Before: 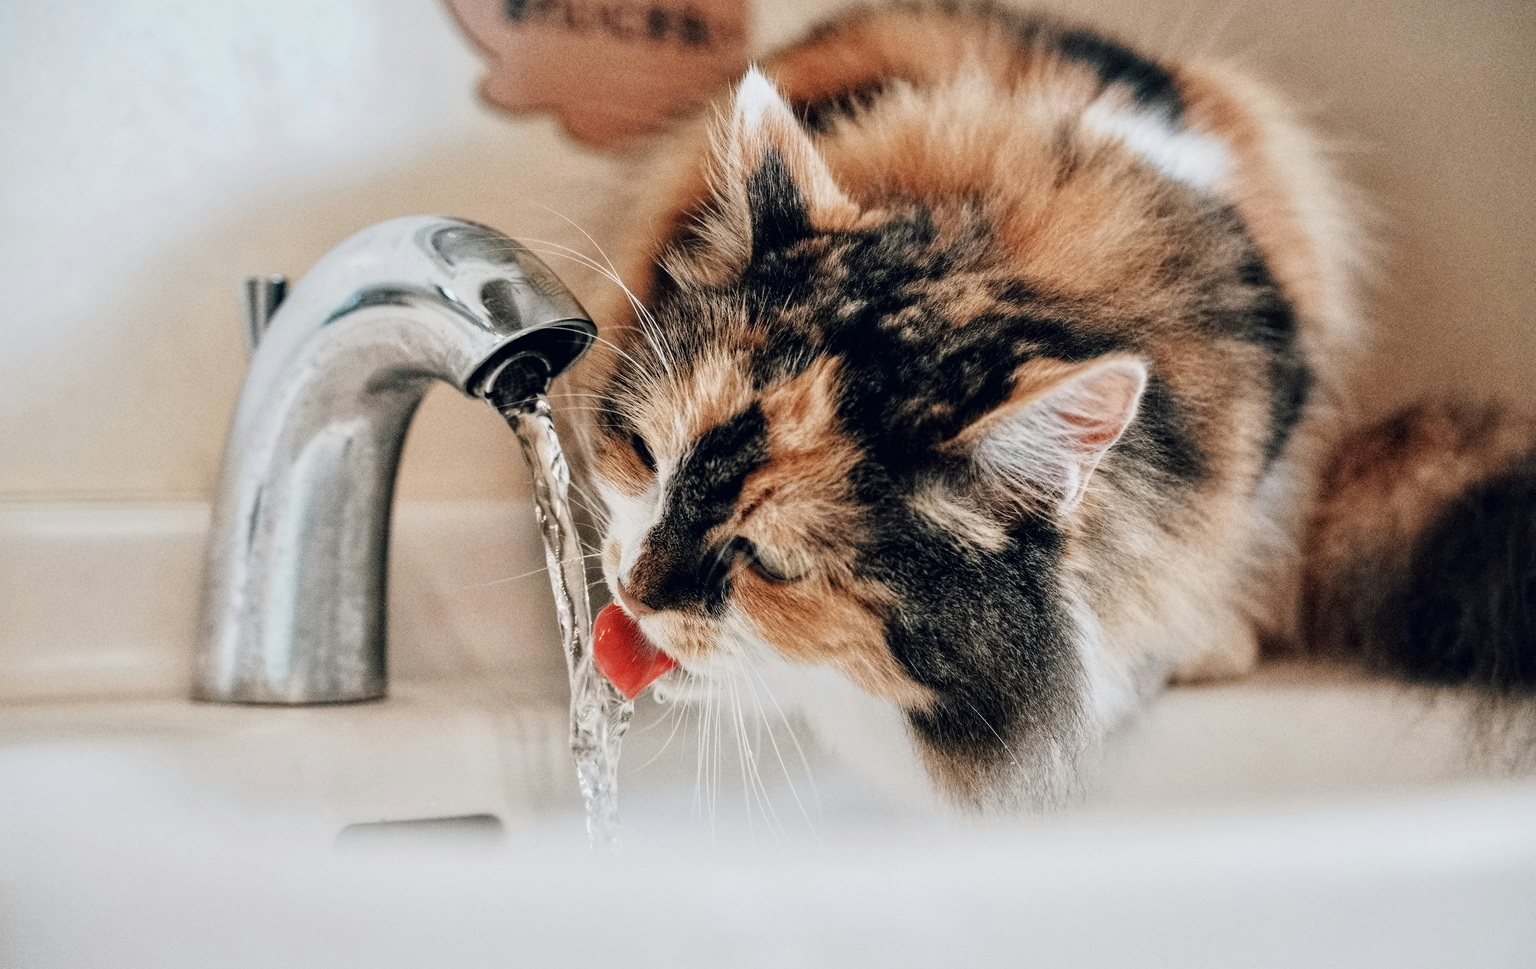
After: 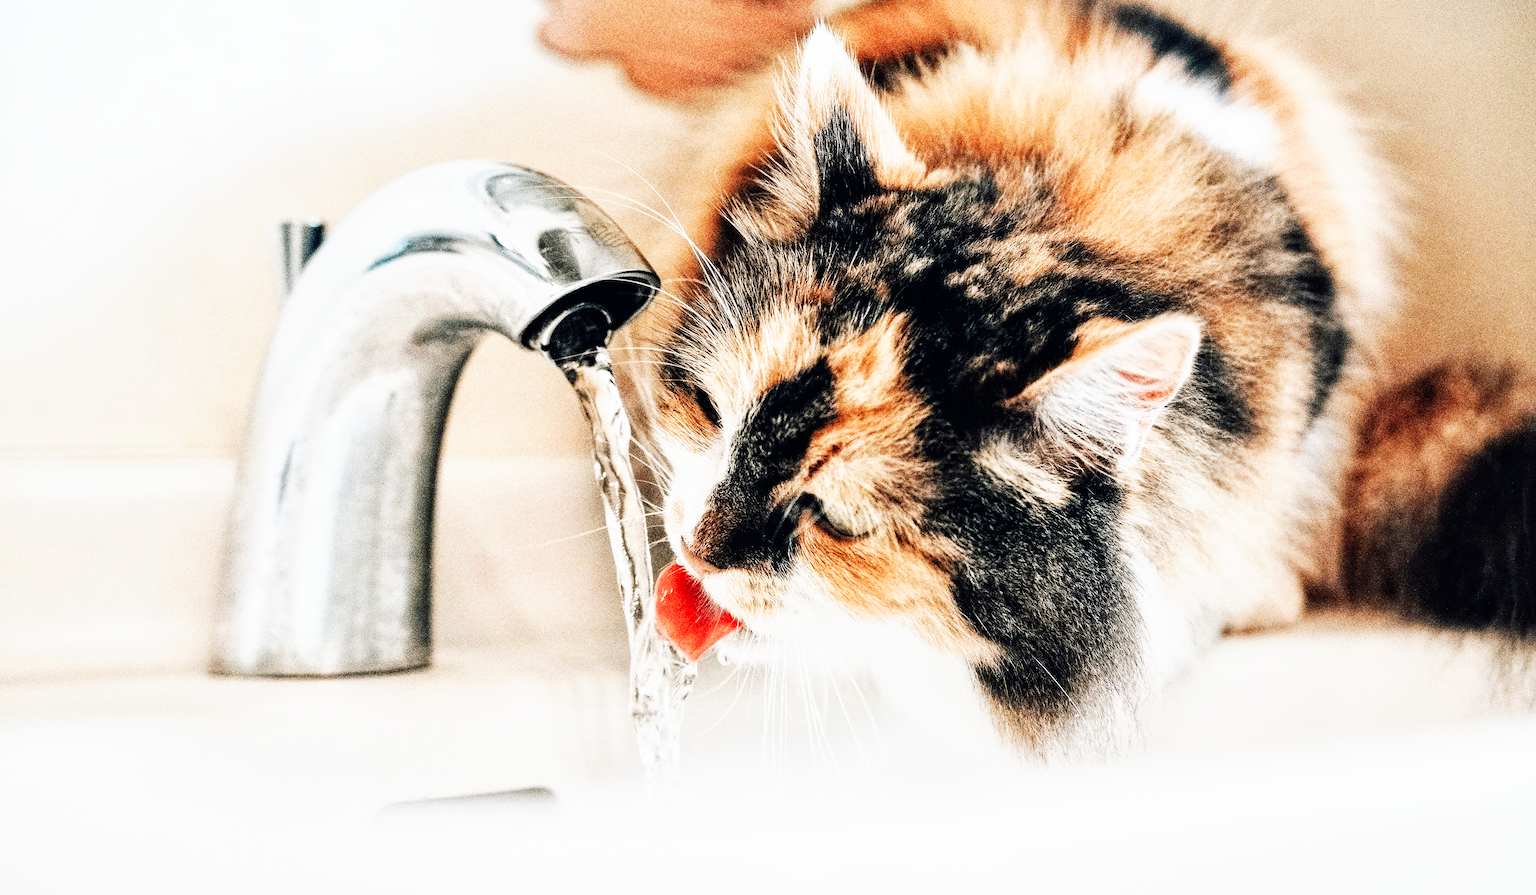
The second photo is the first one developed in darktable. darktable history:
base curve: curves: ch0 [(0, 0) (0.007, 0.004) (0.027, 0.03) (0.046, 0.07) (0.207, 0.54) (0.442, 0.872) (0.673, 0.972) (1, 1)], preserve colors none
rotate and perspective: rotation -0.013°, lens shift (vertical) -0.027, lens shift (horizontal) 0.178, crop left 0.016, crop right 0.989, crop top 0.082, crop bottom 0.918
sharpen: on, module defaults
